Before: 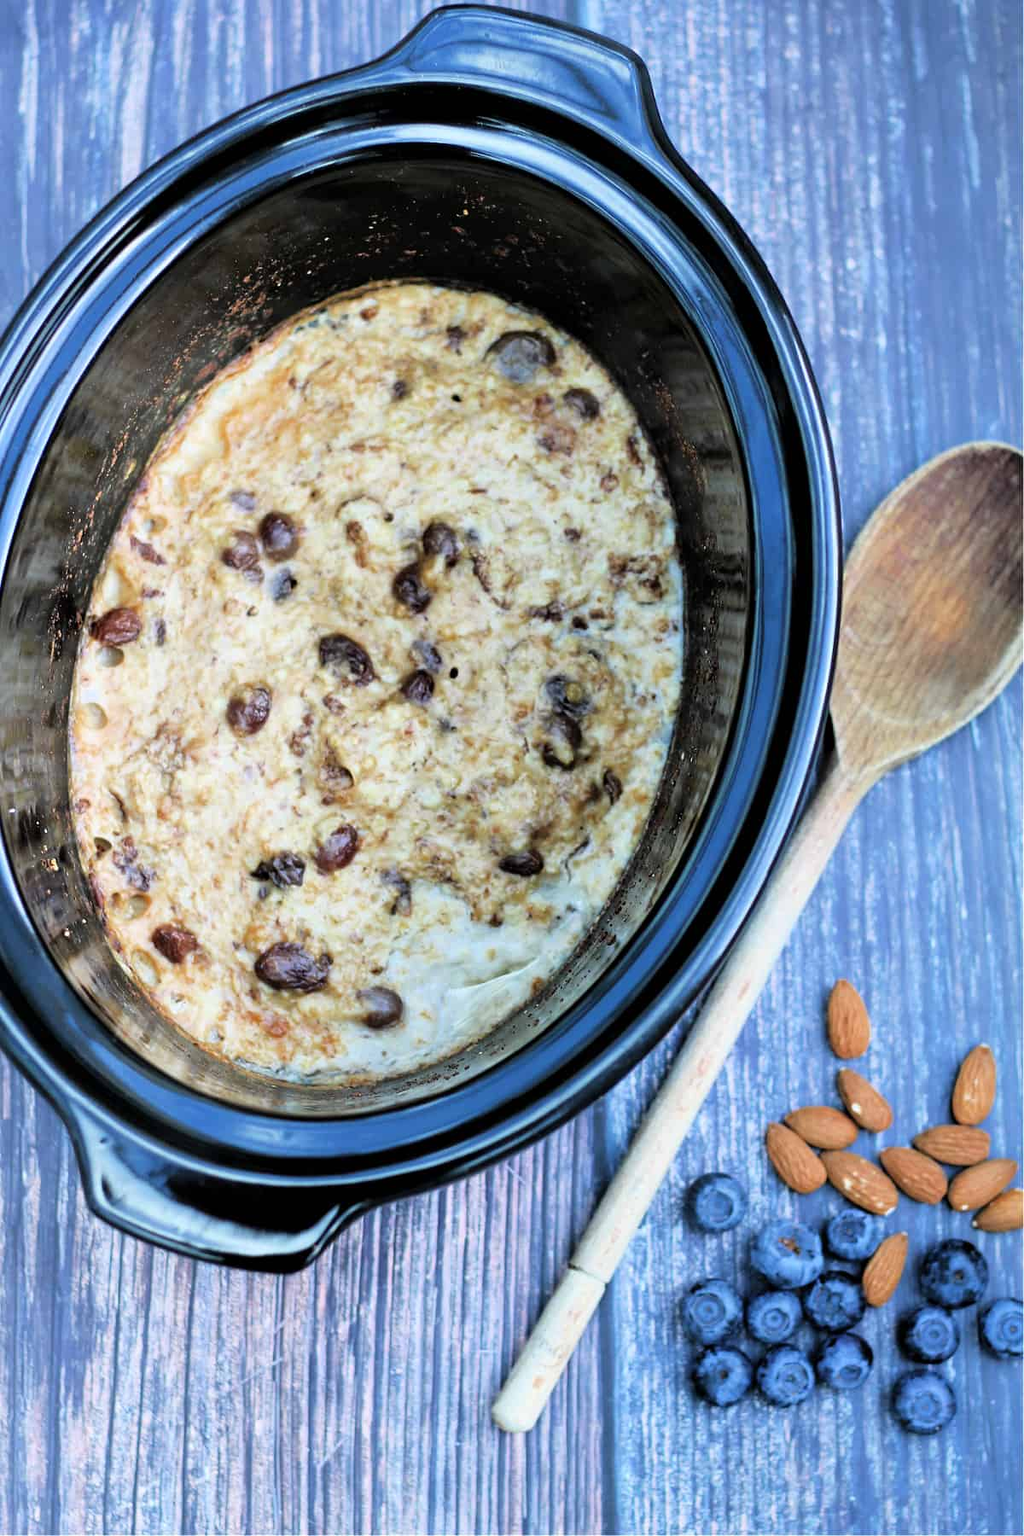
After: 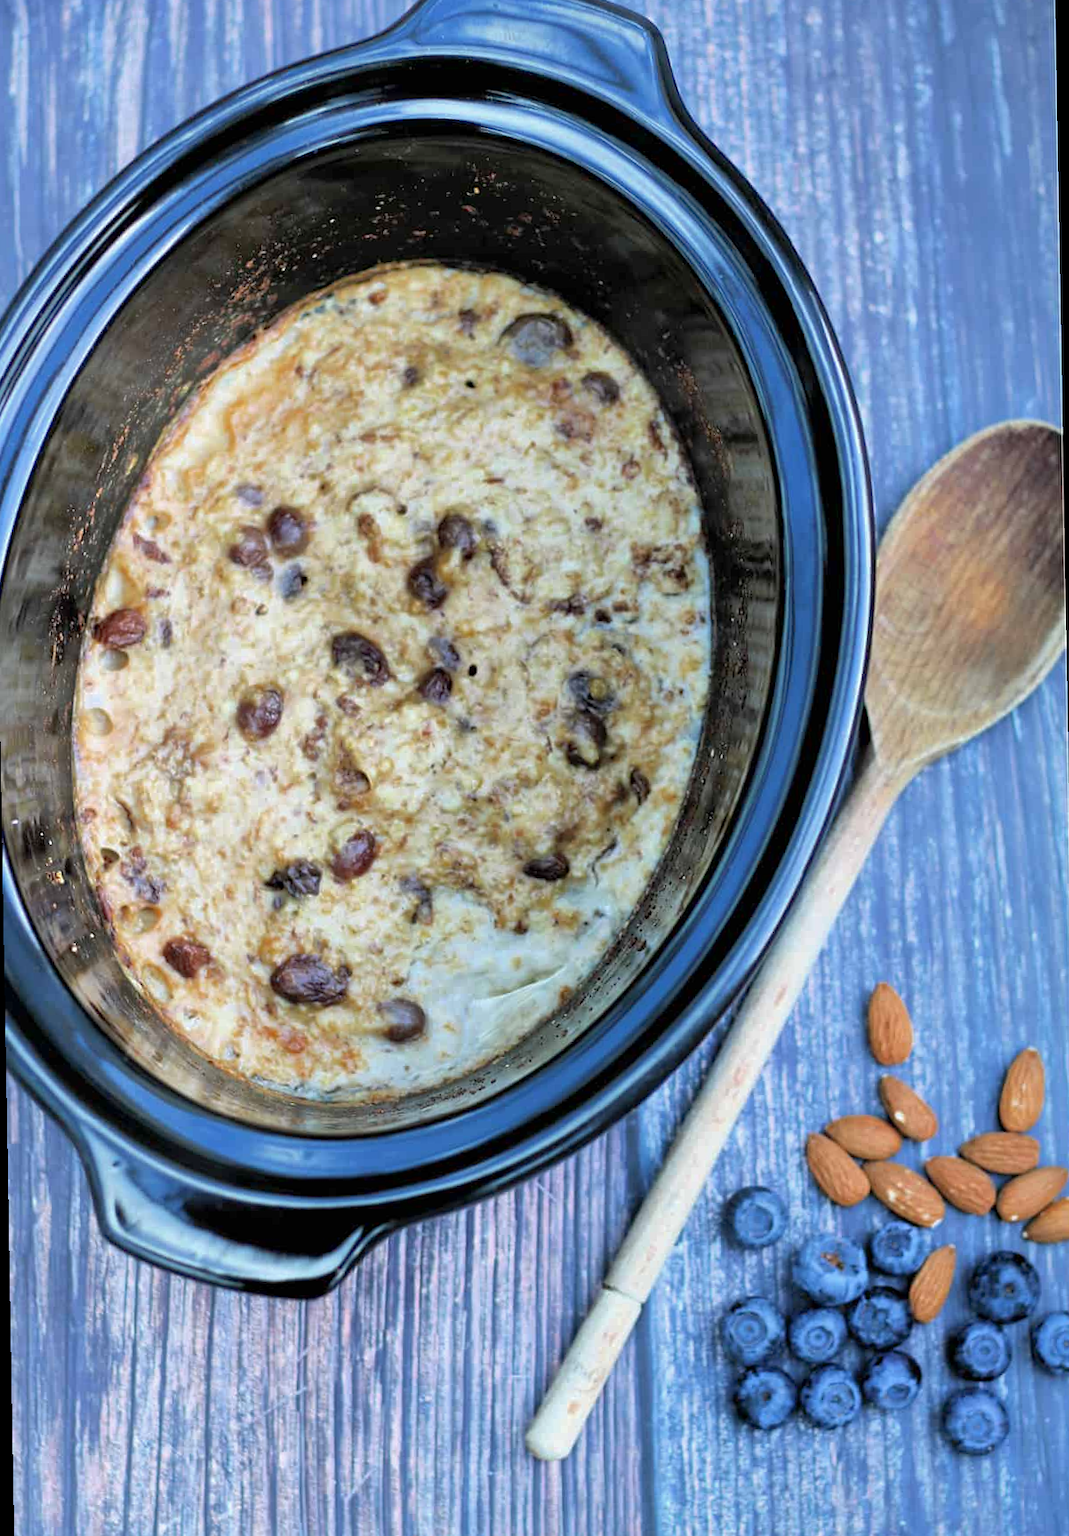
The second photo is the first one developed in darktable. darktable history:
shadows and highlights: on, module defaults
rotate and perspective: rotation -1°, crop left 0.011, crop right 0.989, crop top 0.025, crop bottom 0.975
